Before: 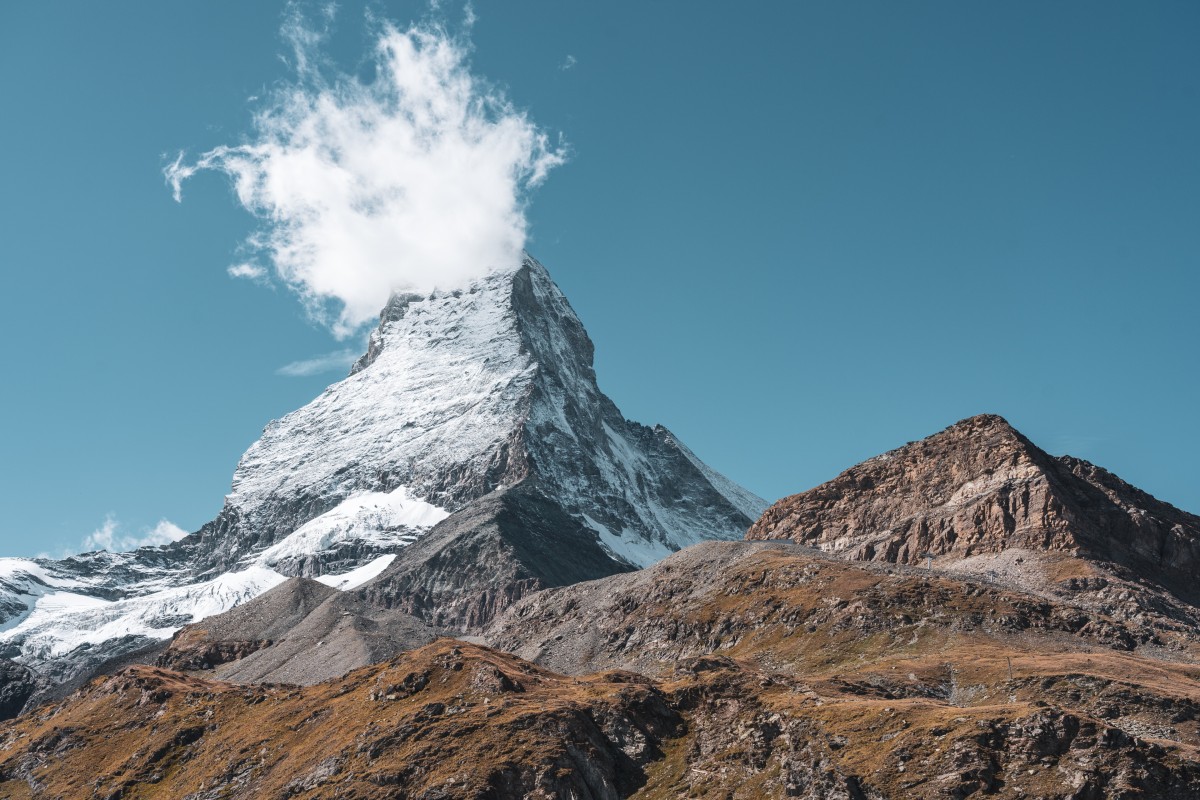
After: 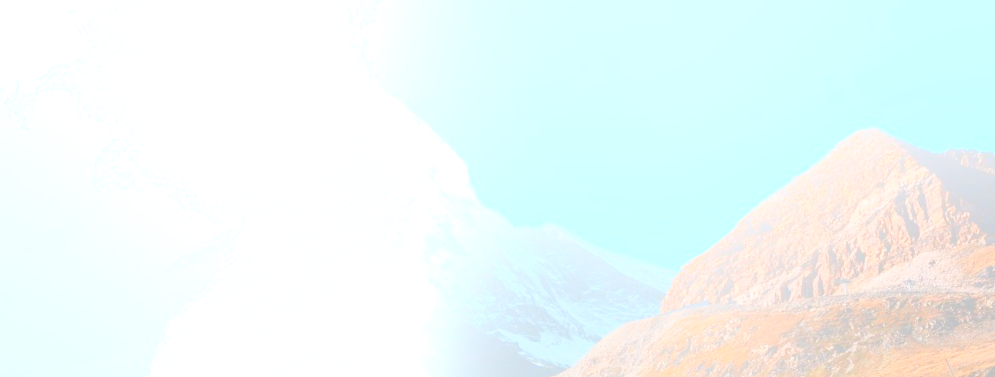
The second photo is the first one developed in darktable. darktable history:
crop: left 5.596%, top 10.314%, right 3.534%, bottom 19.395%
rotate and perspective: rotation -14.8°, crop left 0.1, crop right 0.903, crop top 0.25, crop bottom 0.748
contrast brightness saturation: contrast 0.28
bloom: size 25%, threshold 5%, strength 90%
